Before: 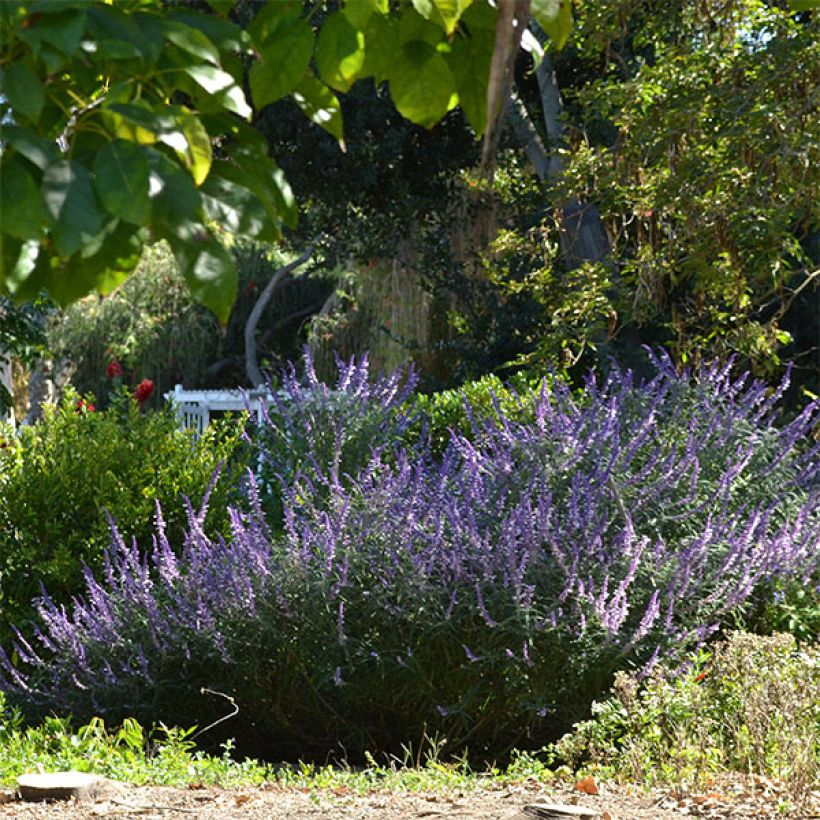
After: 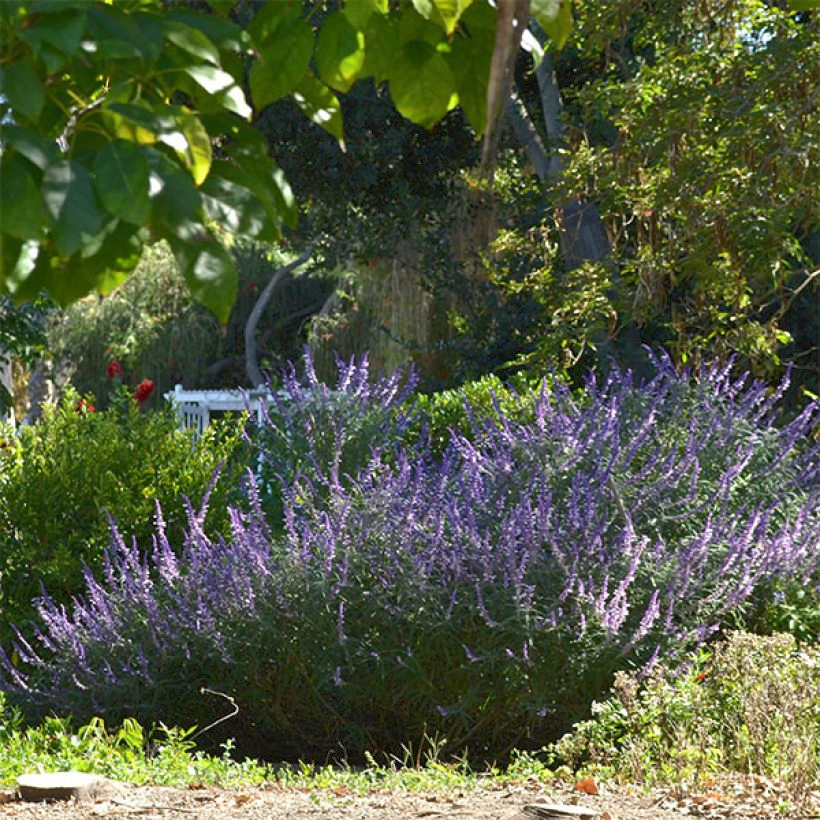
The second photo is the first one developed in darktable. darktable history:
local contrast: mode bilateral grid, contrast 15, coarseness 36, detail 105%, midtone range 0.2
rgb curve: curves: ch0 [(0, 0) (0.093, 0.159) (0.241, 0.265) (0.414, 0.42) (1, 1)], compensate middle gray true, preserve colors basic power
